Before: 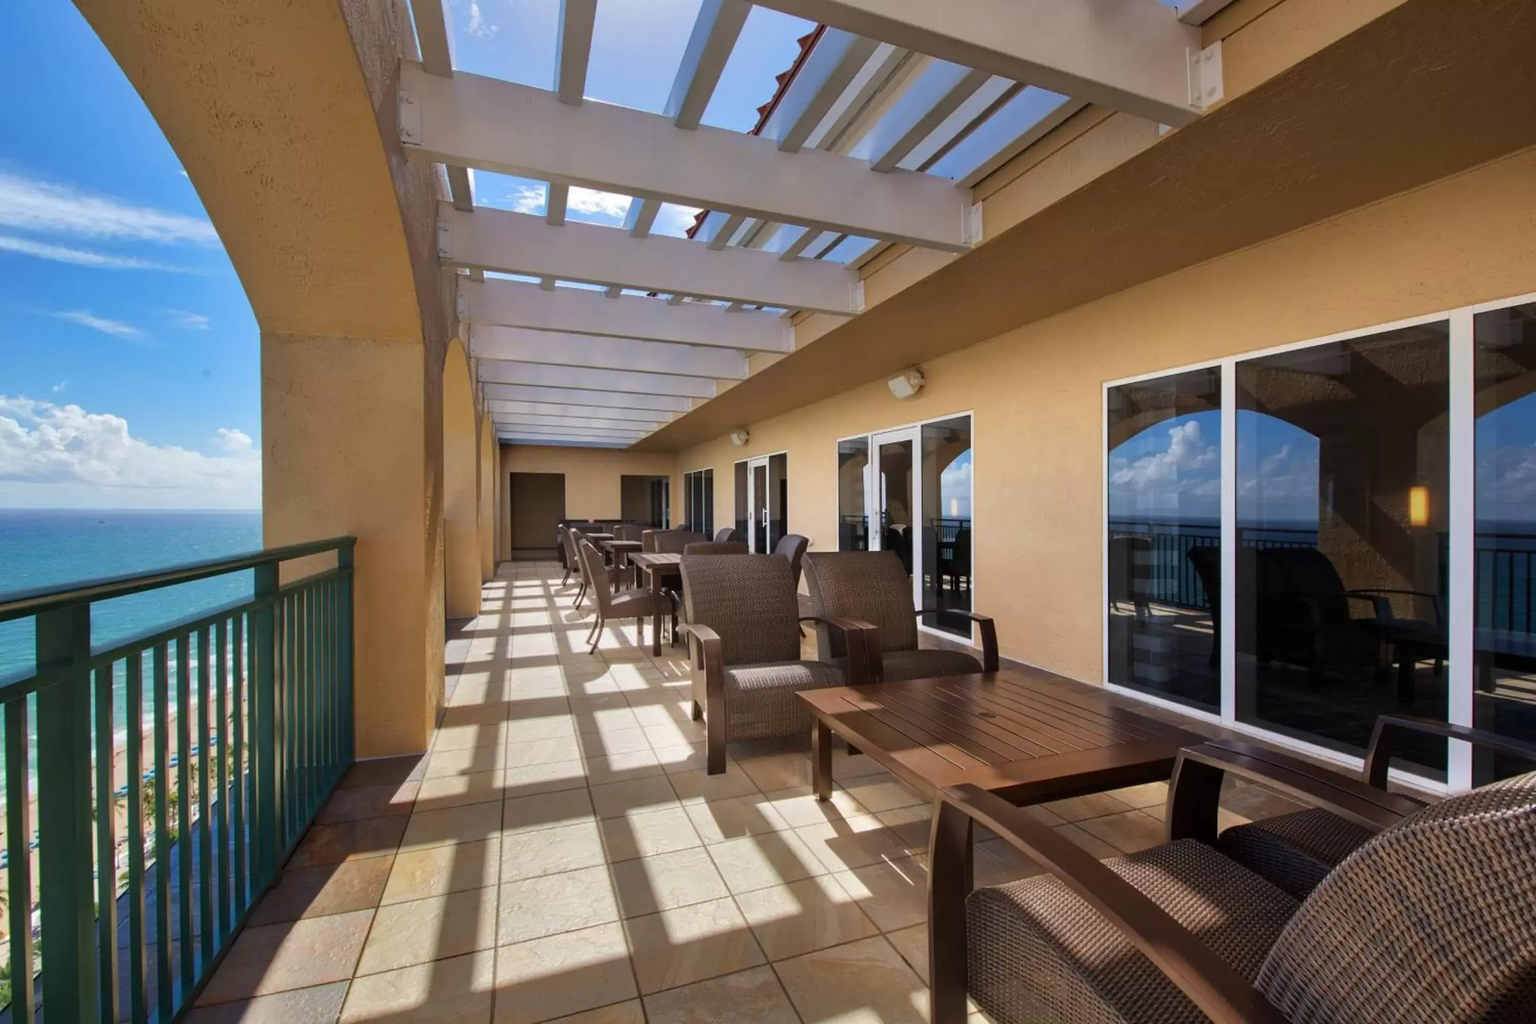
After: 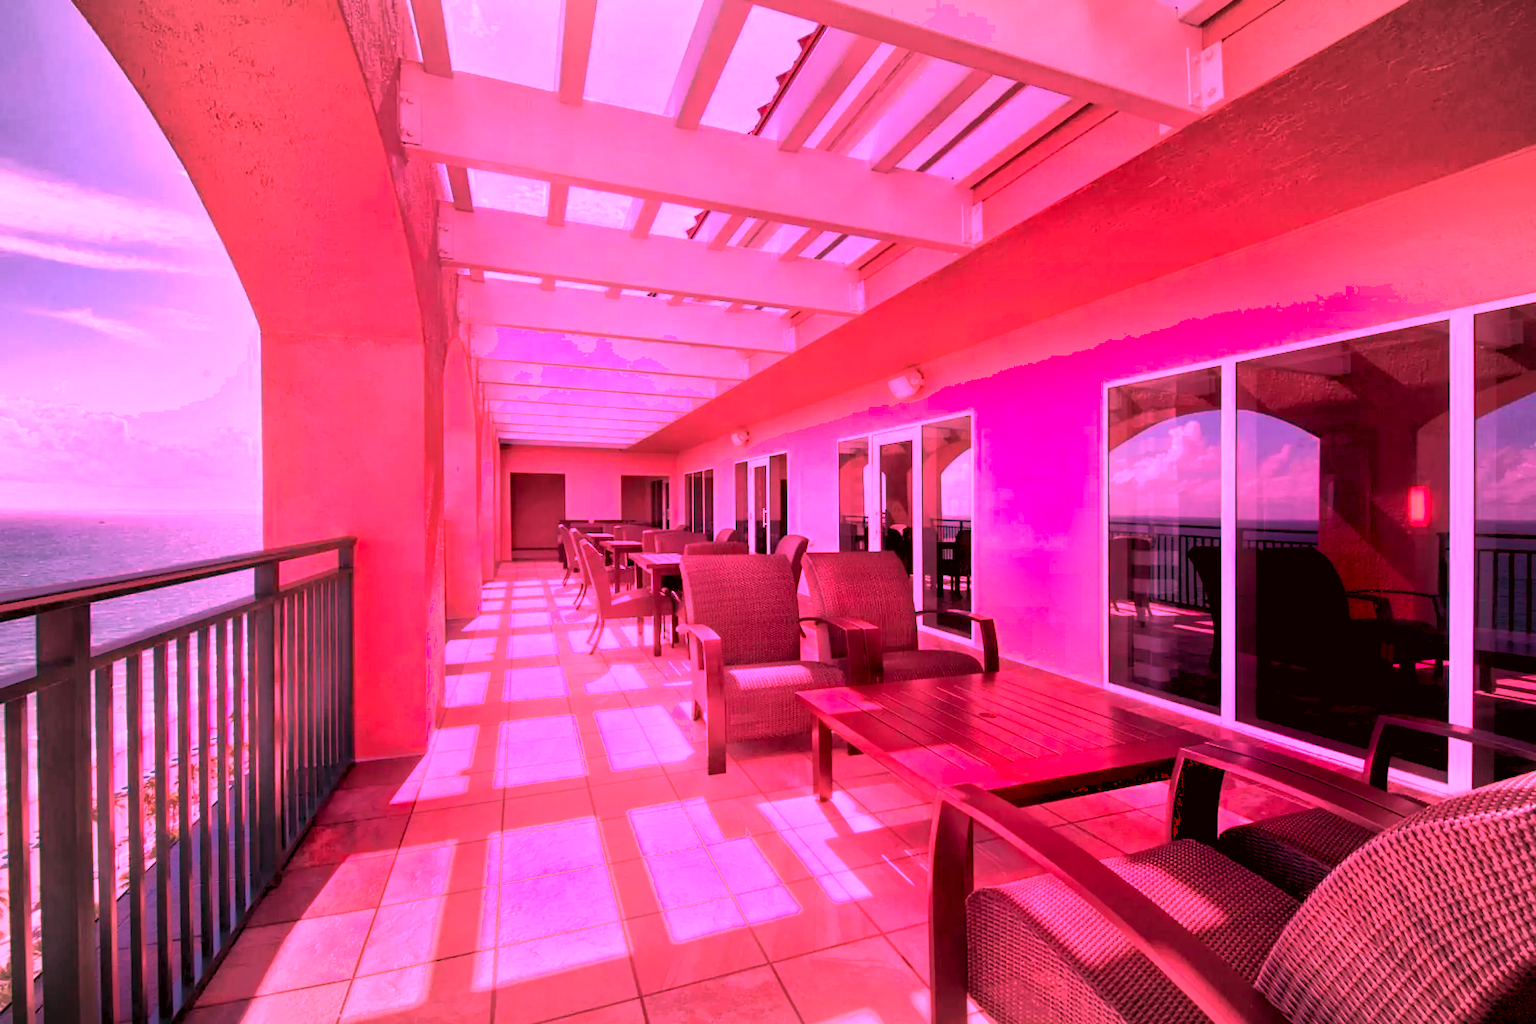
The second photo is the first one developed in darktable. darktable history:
levels: levels [0.036, 0.364, 0.827]
shadows and highlights: shadows -70, highlights 35, soften with gaussian
local contrast: mode bilateral grid, contrast 25, coarseness 50, detail 123%, midtone range 0.2
tone mapping: contrast compression 1.4 | blend: blend mode average, opacity 100%; mask: uniform (no mask)
vibrance: vibrance 50%
vignetting: fall-off radius 100%, width/height ratio 1.337
zone system: zone [-1 ×8, 0.827, -1 ×16]
color correction: highlights a* 6.27, highlights b* 8.19, shadows a* 5.94, shadows b* 7.23, saturation 0.9
white balance: red 2.42, blue 1.533
exposure: black level correction 0.005, exposure 0.286 EV, compensate highlight preservation false
tone curve: curves: ch0 [(0, 0) (0.004, 0.001) (0.133, 0.078) (0.325, 0.241) (0.832, 0.917) (1, 1)], color space Lab, linked channels, preserve colors none
color contrast: blue-yellow contrast 0.7
